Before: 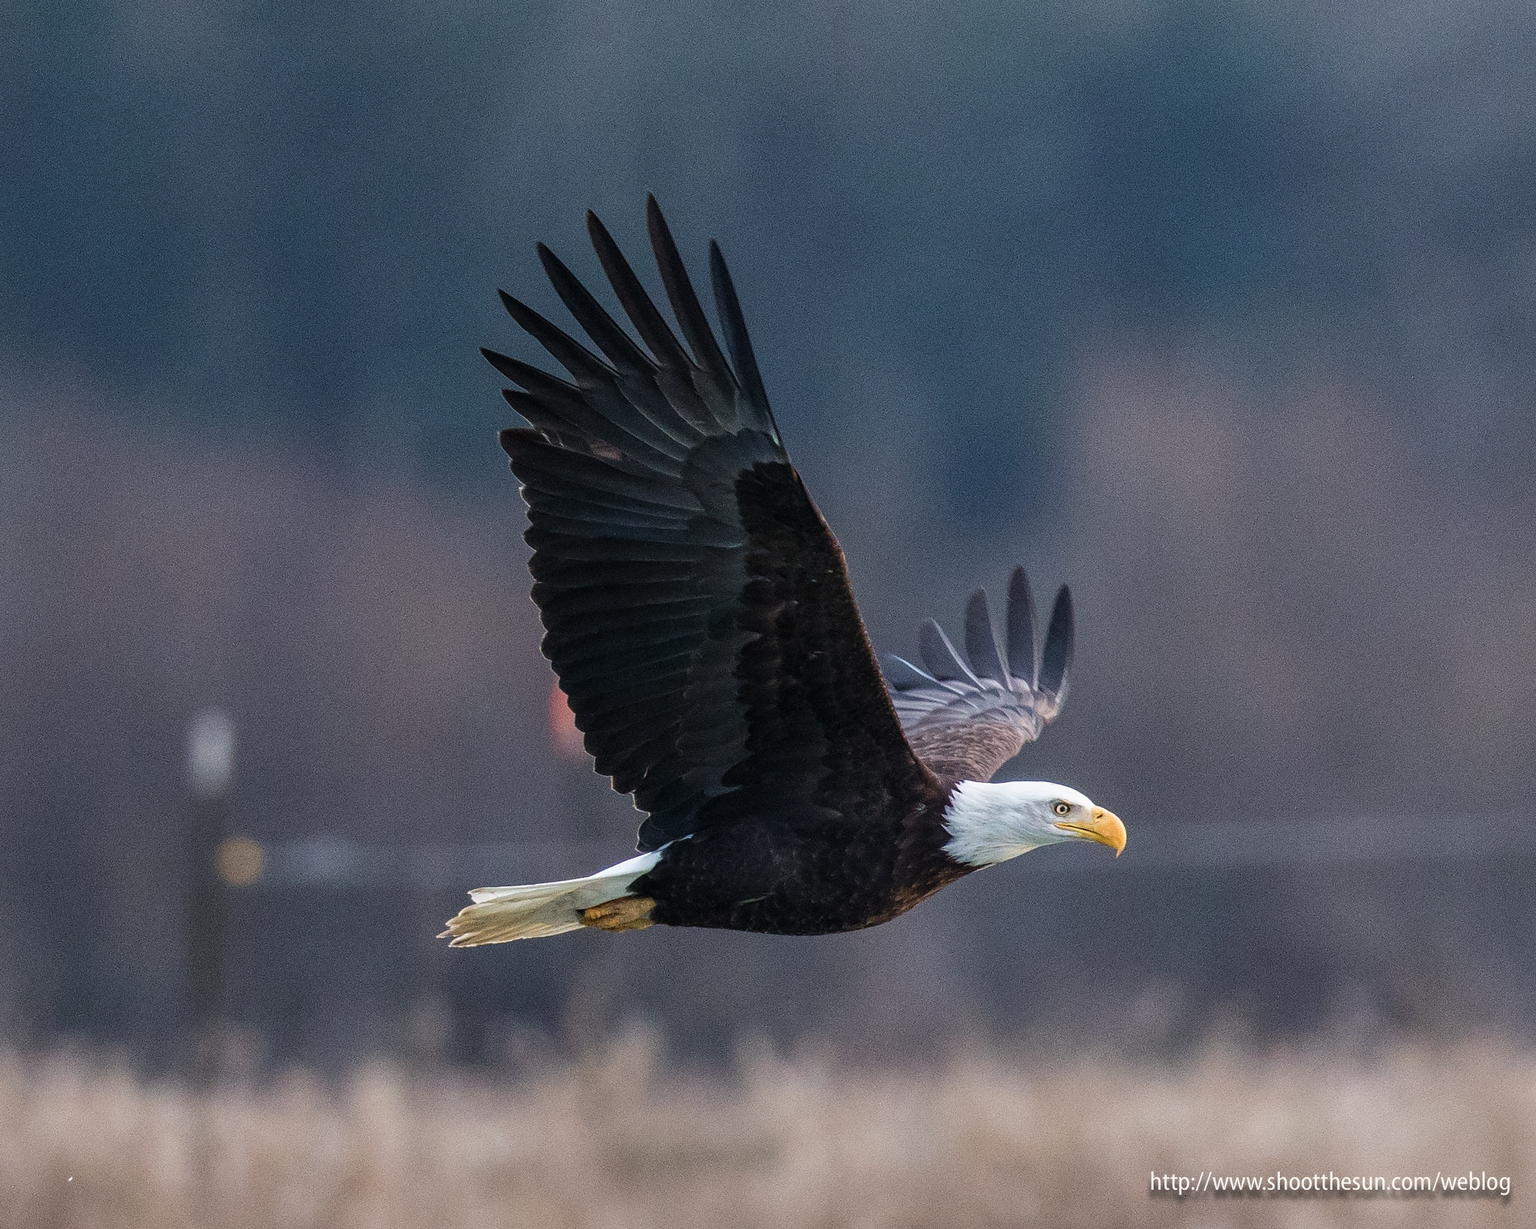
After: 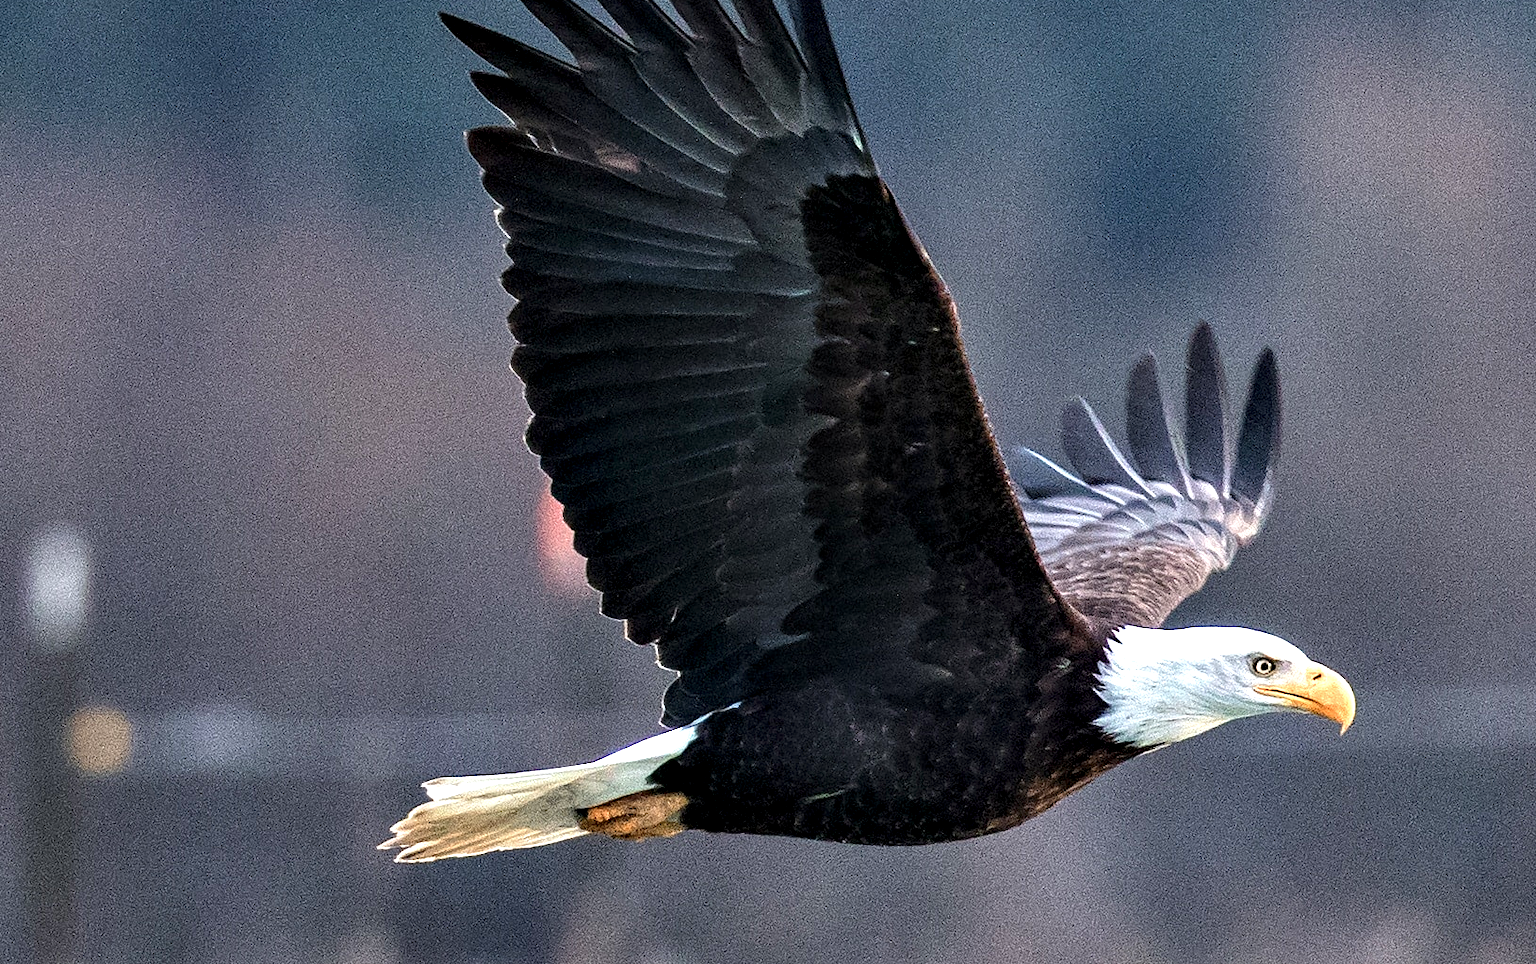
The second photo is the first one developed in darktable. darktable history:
crop: left 11.123%, top 27.61%, right 18.3%, bottom 17.034%
color zones: curves: ch1 [(0, 0.469) (0.072, 0.457) (0.243, 0.494) (0.429, 0.5) (0.571, 0.5) (0.714, 0.5) (0.857, 0.5) (1, 0.469)]; ch2 [(0, 0.499) (0.143, 0.467) (0.242, 0.436) (0.429, 0.493) (0.571, 0.5) (0.714, 0.5) (0.857, 0.5) (1, 0.499)]
contrast equalizer: octaves 7, y [[0.6 ×6], [0.55 ×6], [0 ×6], [0 ×6], [0 ×6]]
exposure: black level correction 0, exposure 0.5 EV, compensate highlight preservation false
